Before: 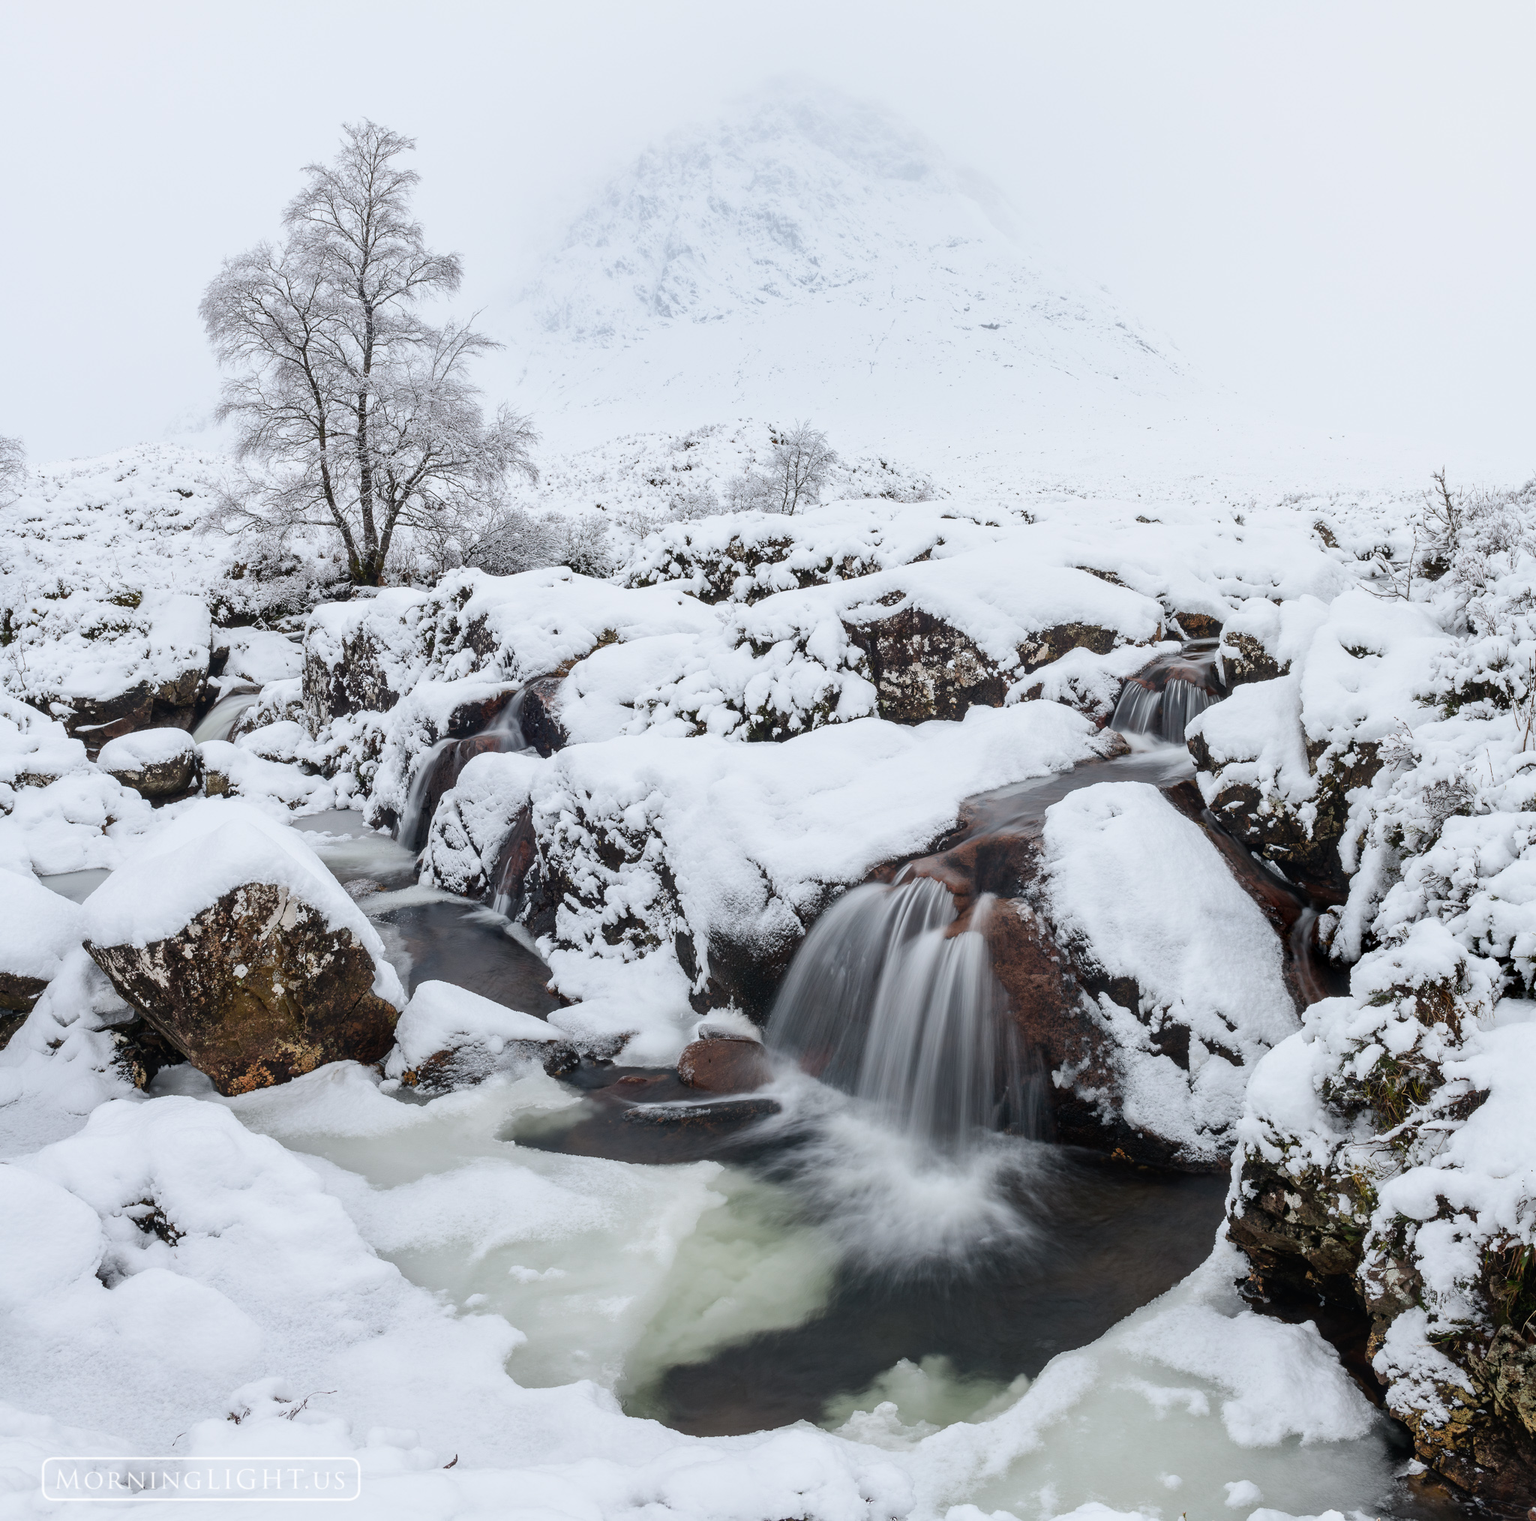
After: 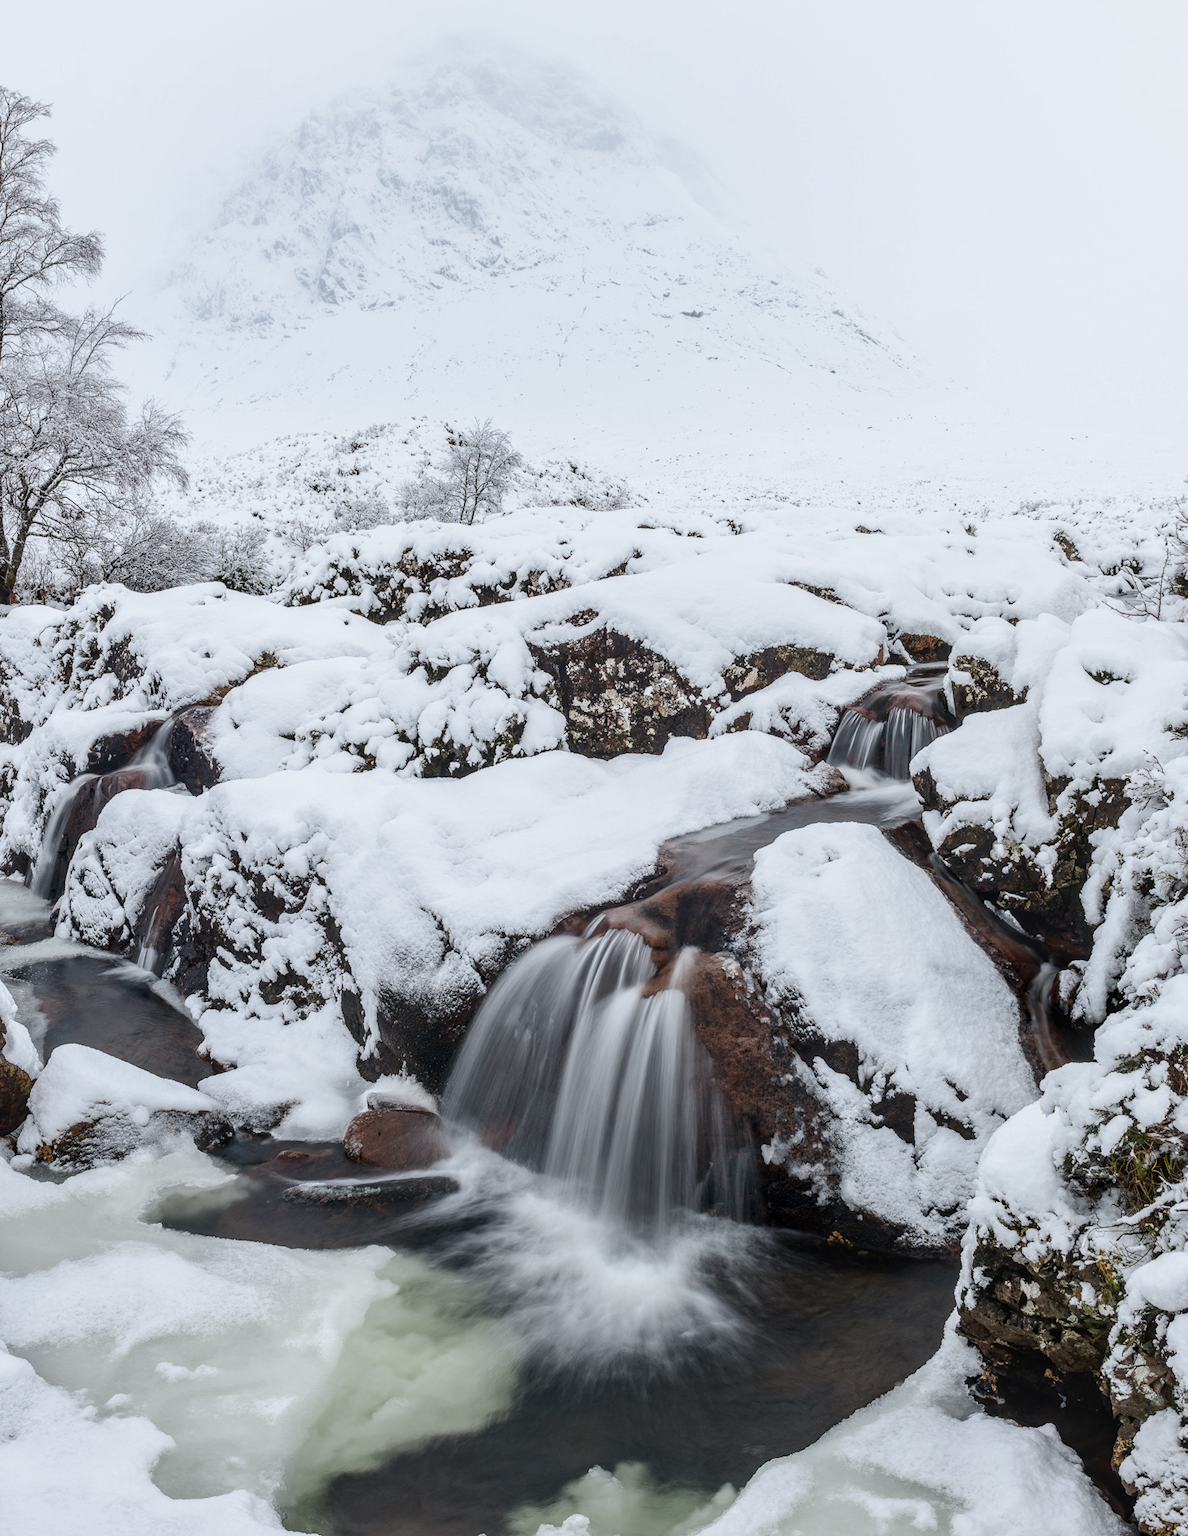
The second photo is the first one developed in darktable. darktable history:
tone equalizer: on, module defaults
crop and rotate: left 24.098%, top 3.007%, right 6.518%, bottom 6.489%
local contrast: on, module defaults
